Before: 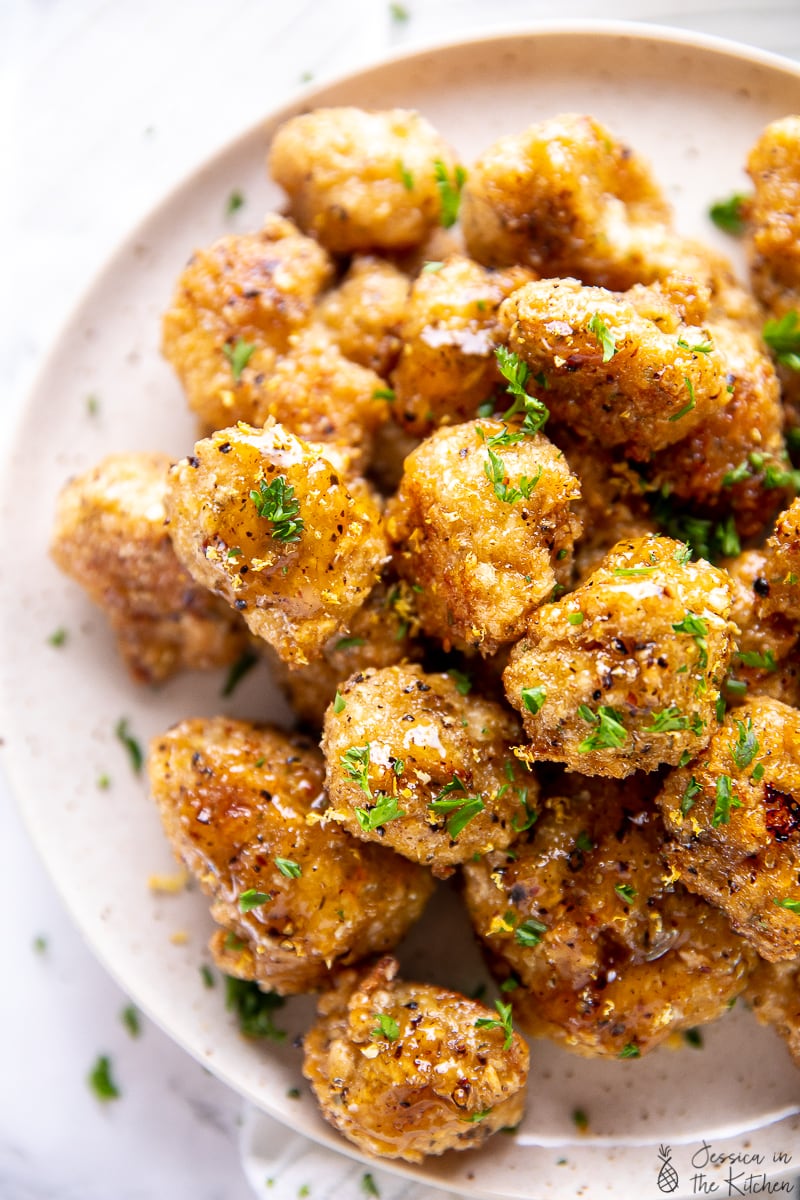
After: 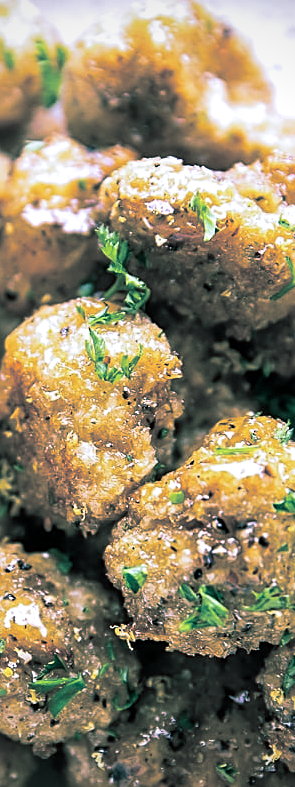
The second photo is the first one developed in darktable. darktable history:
crop and rotate: left 49.936%, top 10.094%, right 13.136%, bottom 24.256%
color calibration: illuminant as shot in camera, x 0.379, y 0.396, temperature 4138.76 K
white balance: red 0.98, blue 1.034
sharpen: on, module defaults
vignetting: fall-off radius 60.92%
split-toning: shadows › hue 183.6°, shadows › saturation 0.52, highlights › hue 0°, highlights › saturation 0
